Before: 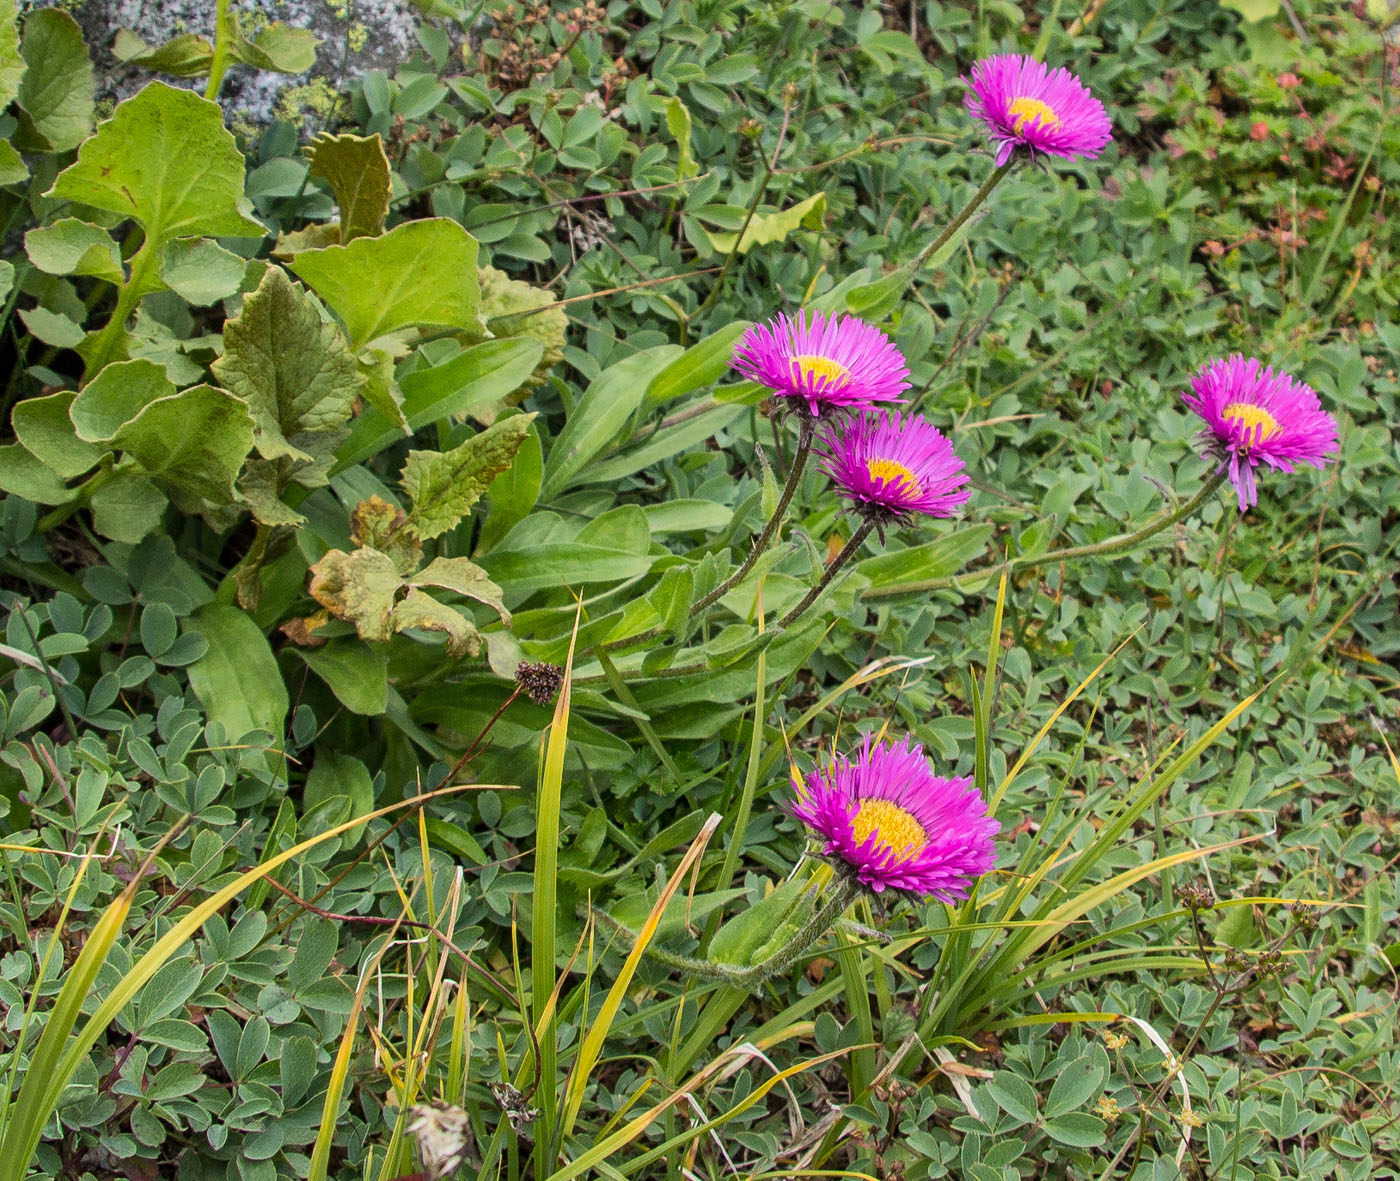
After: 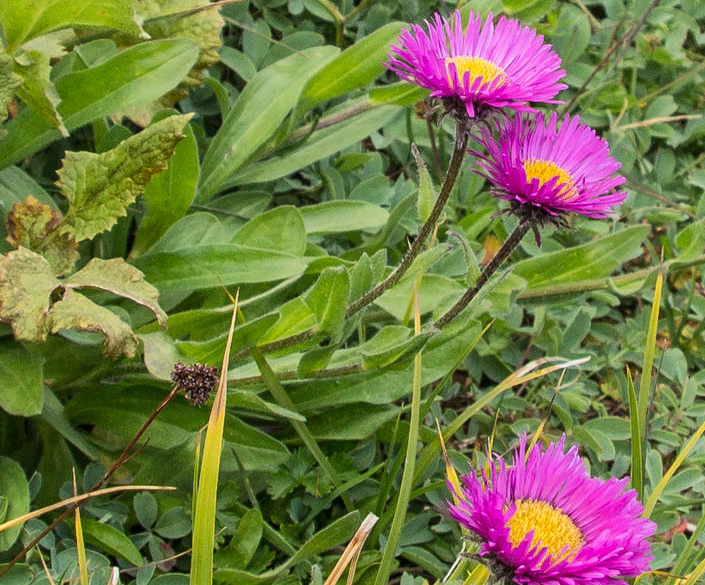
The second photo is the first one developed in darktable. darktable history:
crop: left 24.619%, top 25.346%, right 24.989%, bottom 25.046%
